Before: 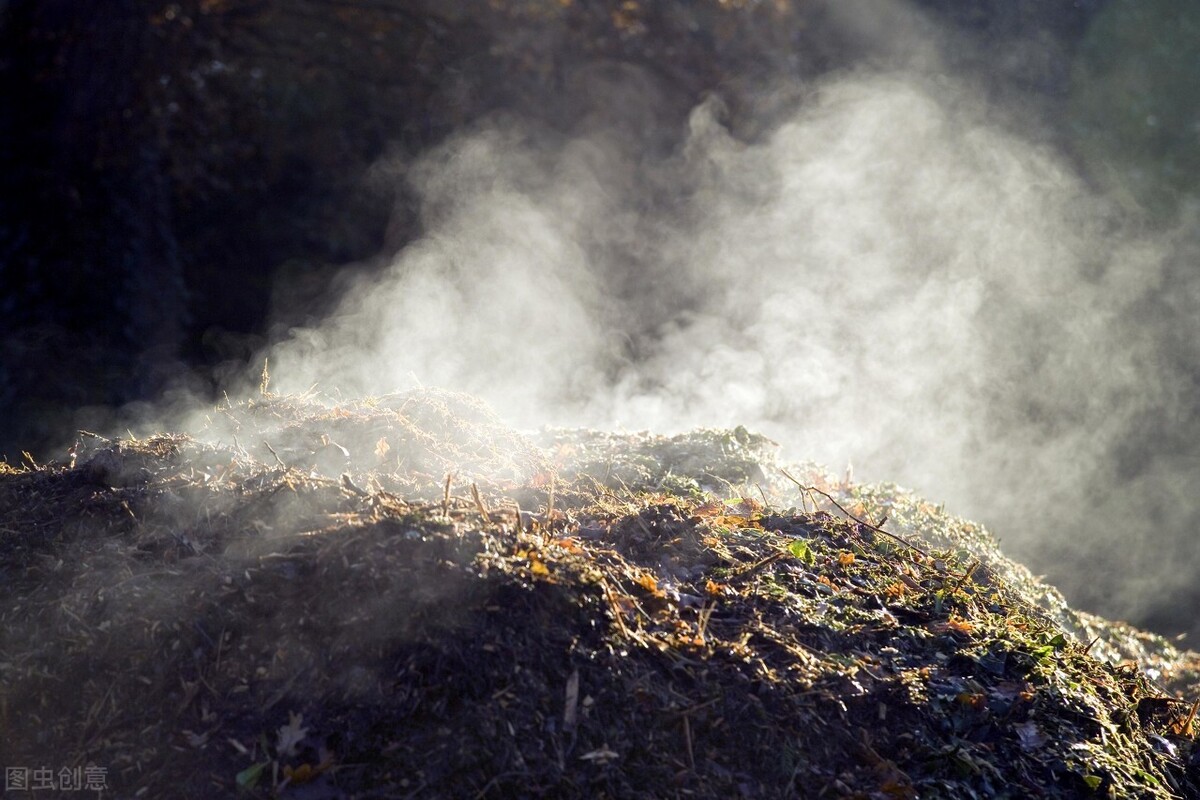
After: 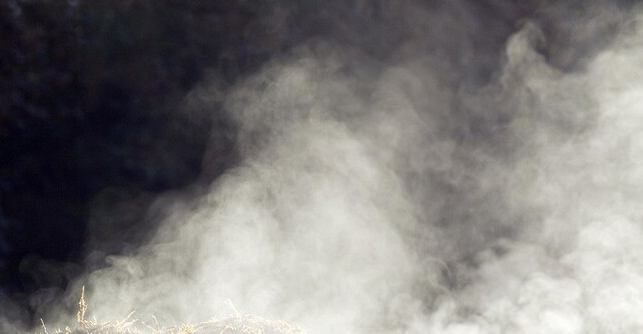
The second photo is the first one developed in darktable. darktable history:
crop: left 15.302%, top 9.12%, right 31.052%, bottom 49.031%
